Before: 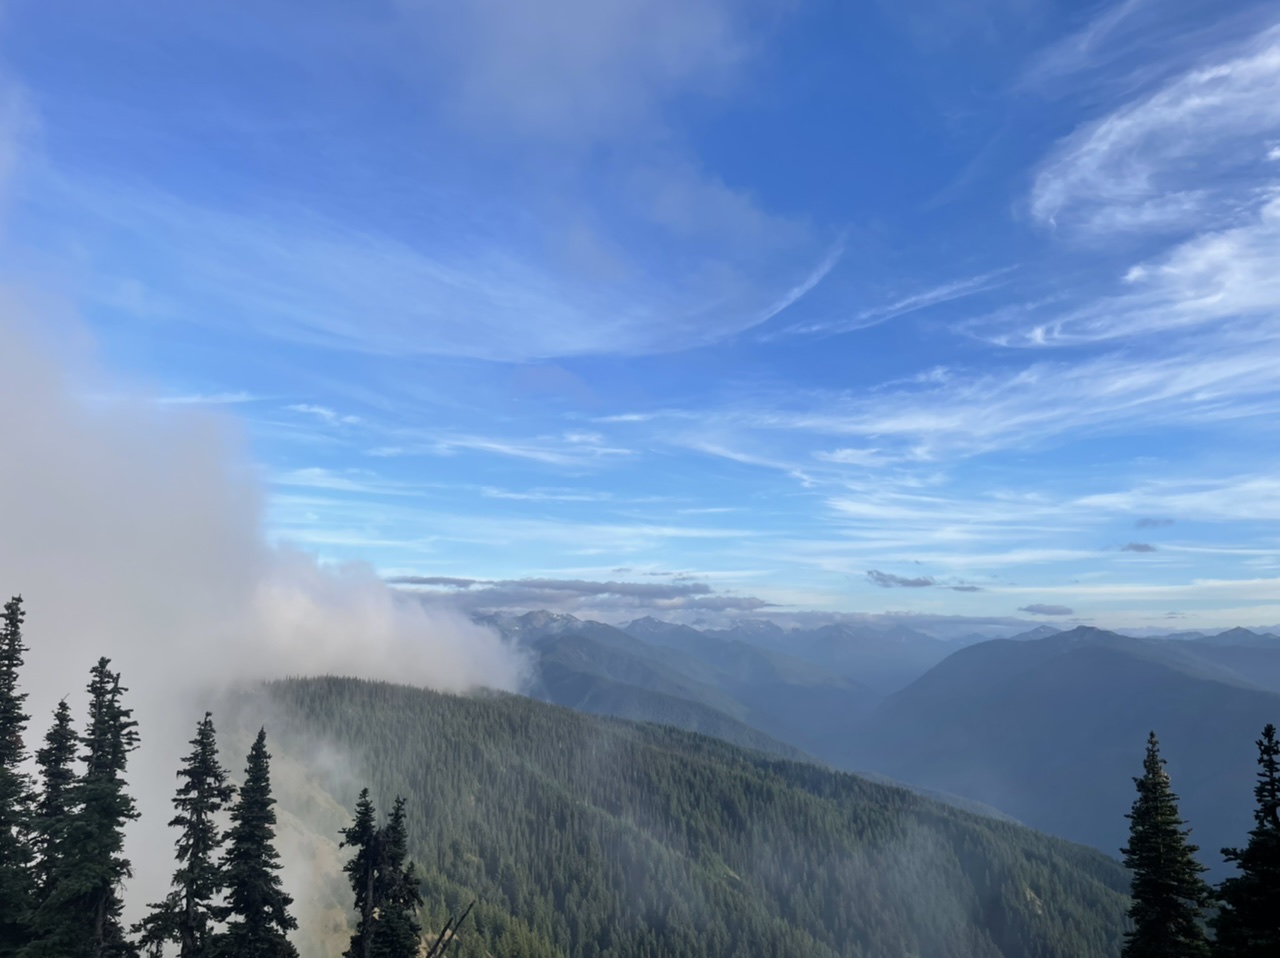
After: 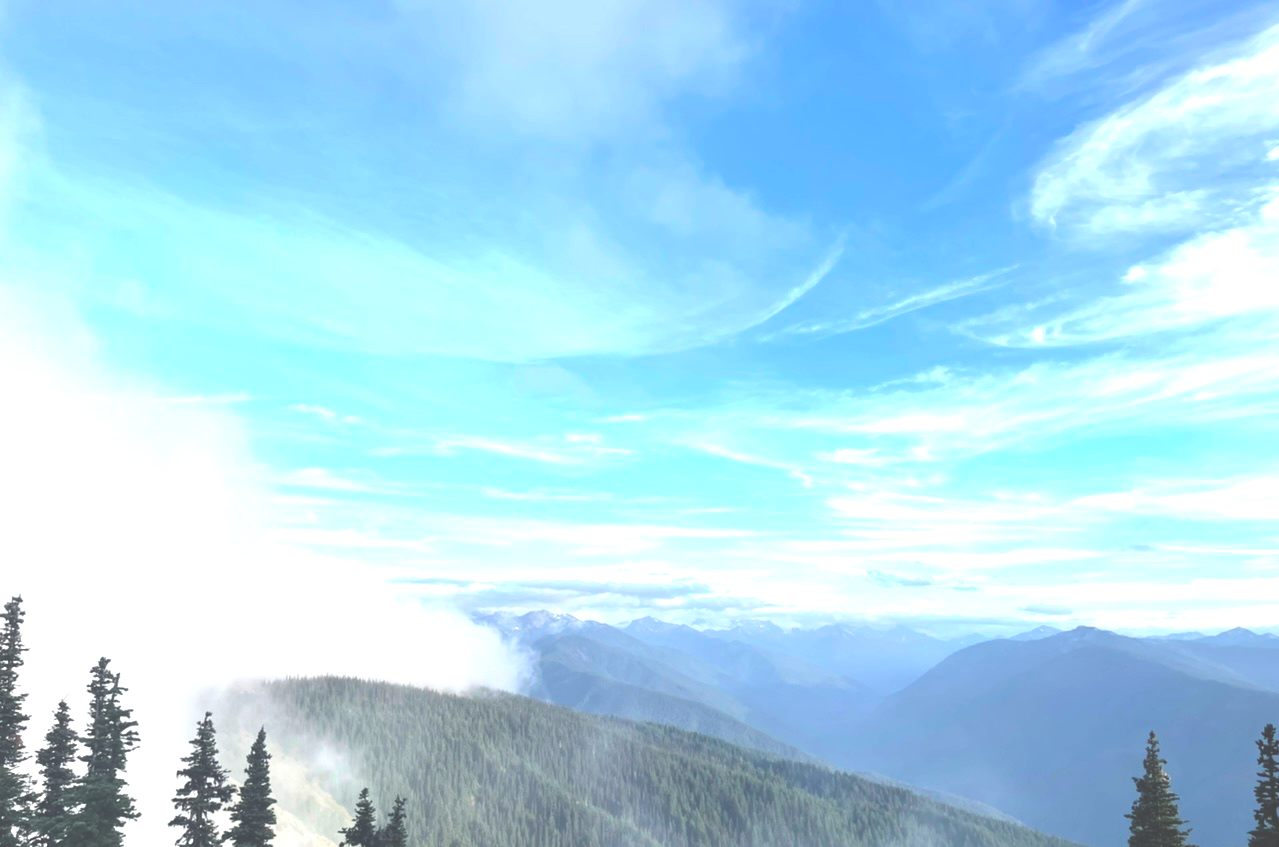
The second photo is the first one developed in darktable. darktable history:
exposure: black level correction -0.023, exposure 1.397 EV, compensate highlight preservation false
crop and rotate: top 0%, bottom 11.49%
